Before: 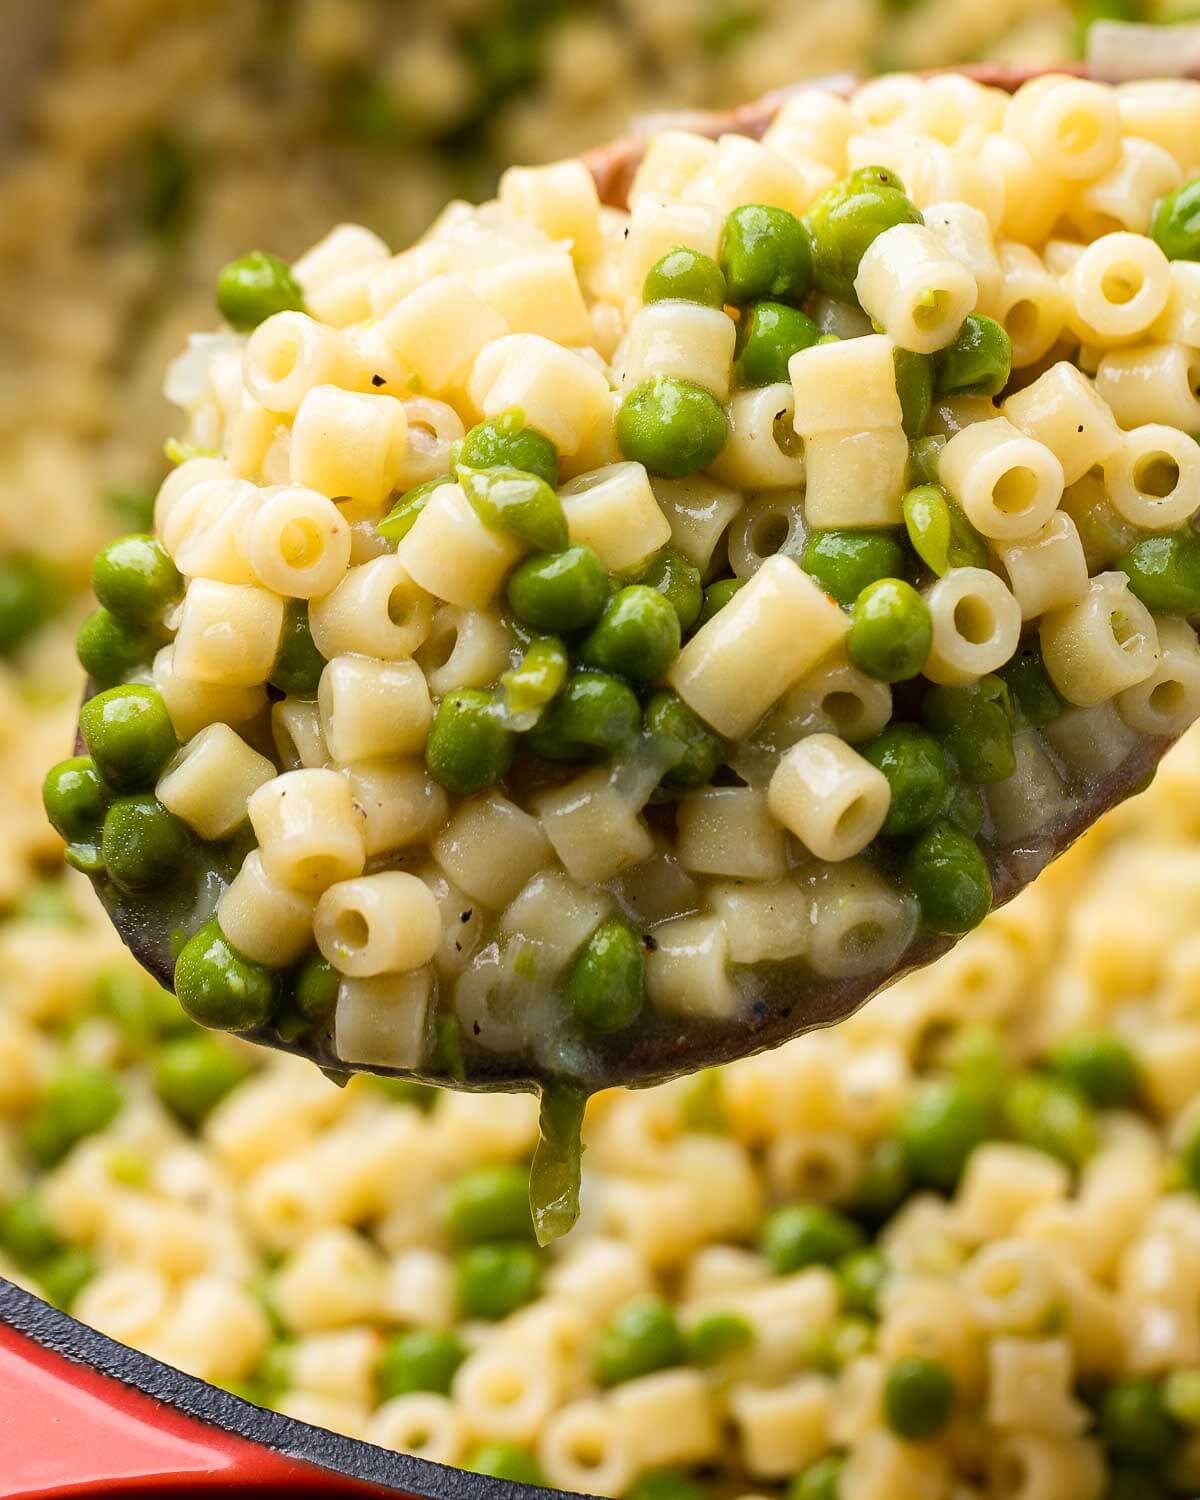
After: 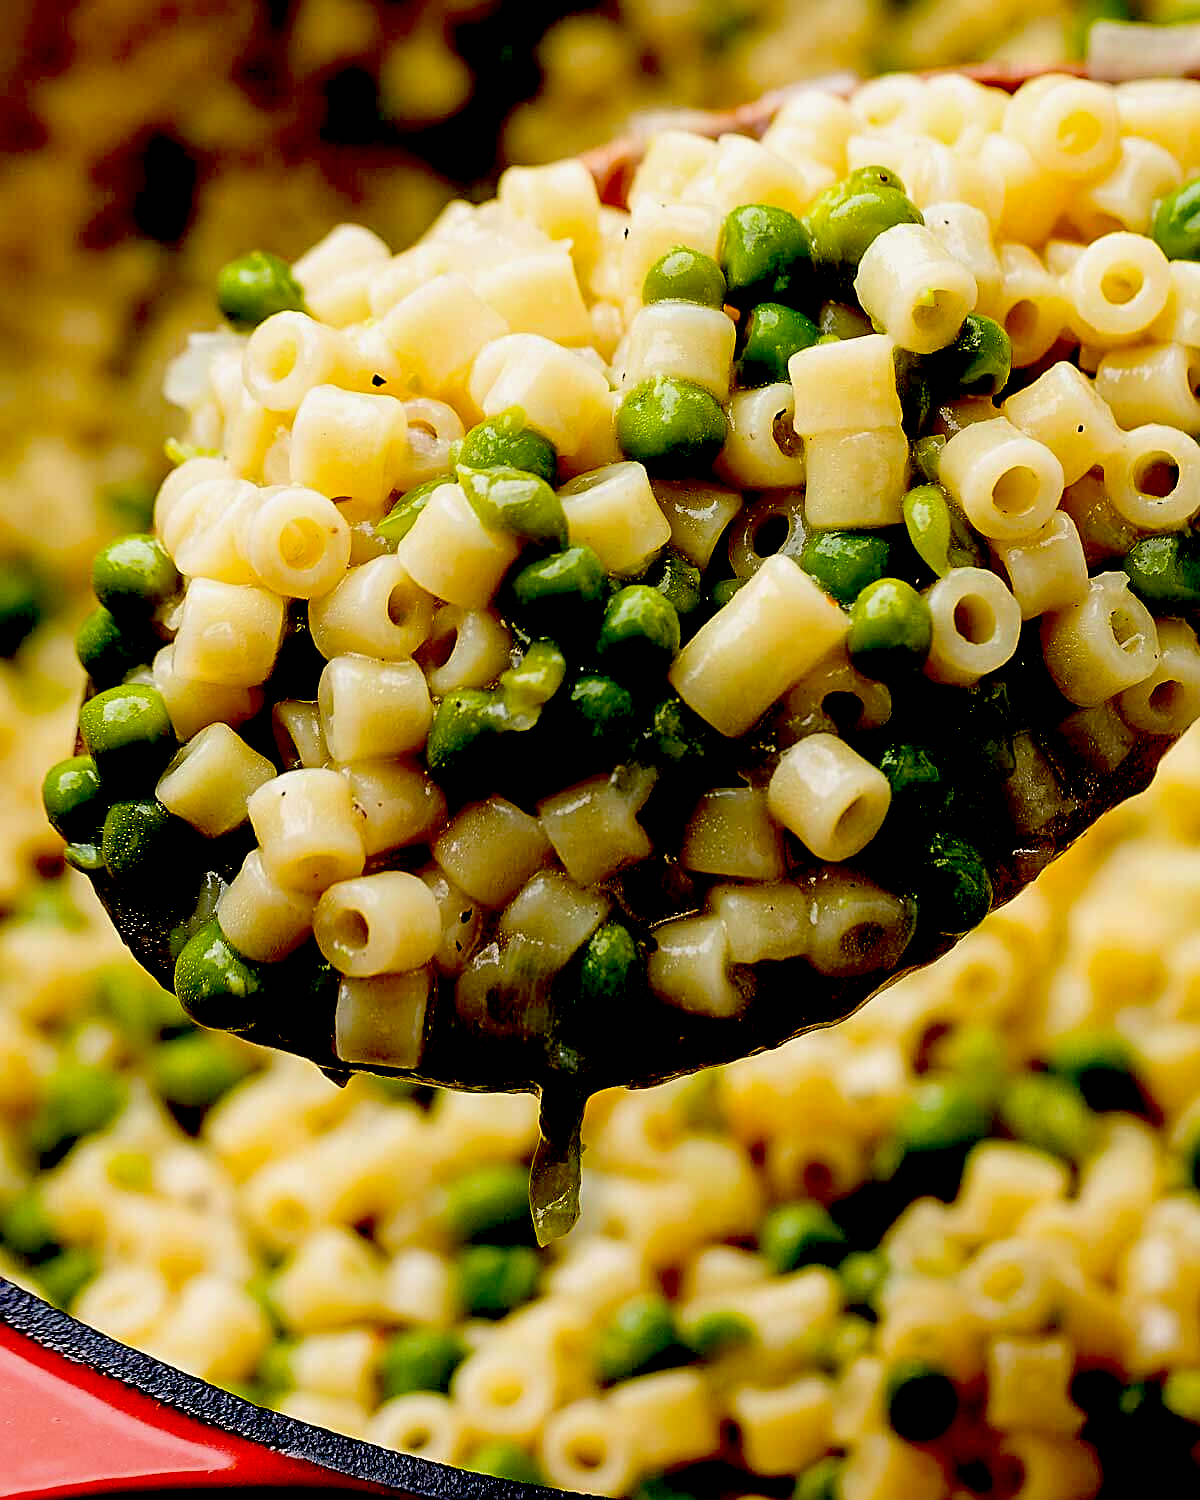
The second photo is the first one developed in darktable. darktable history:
sharpen: on, module defaults
exposure: black level correction 0.1, exposure -0.092 EV, compensate highlight preservation false
